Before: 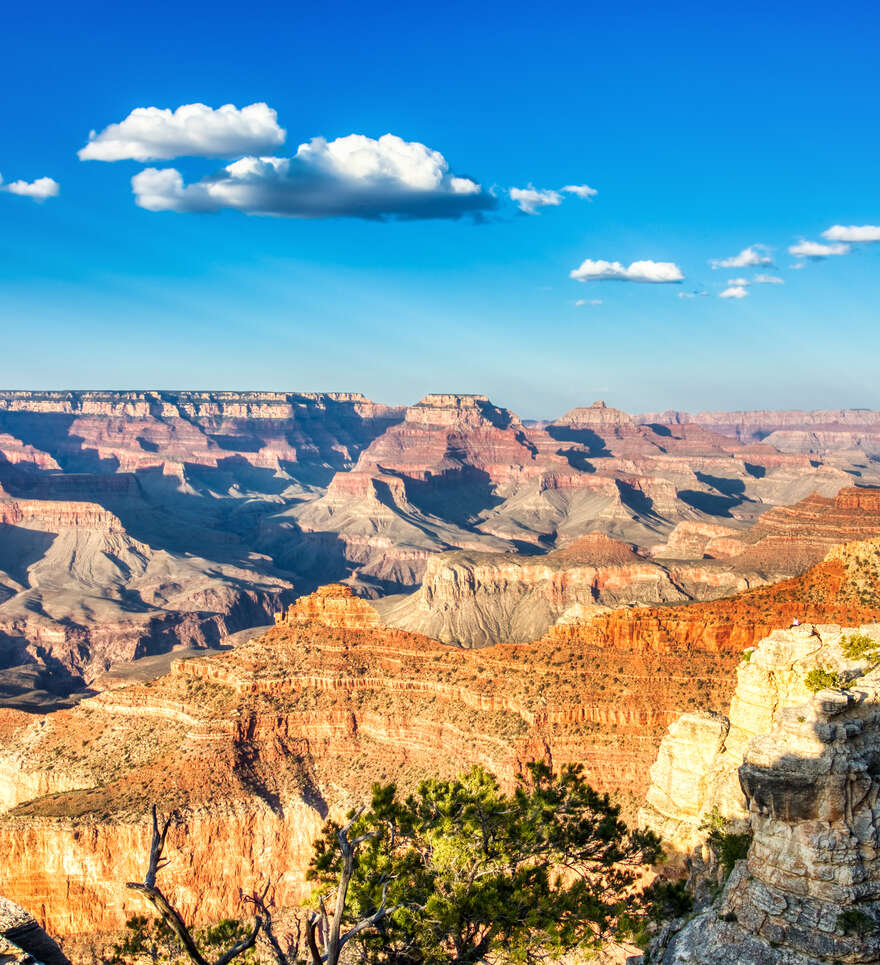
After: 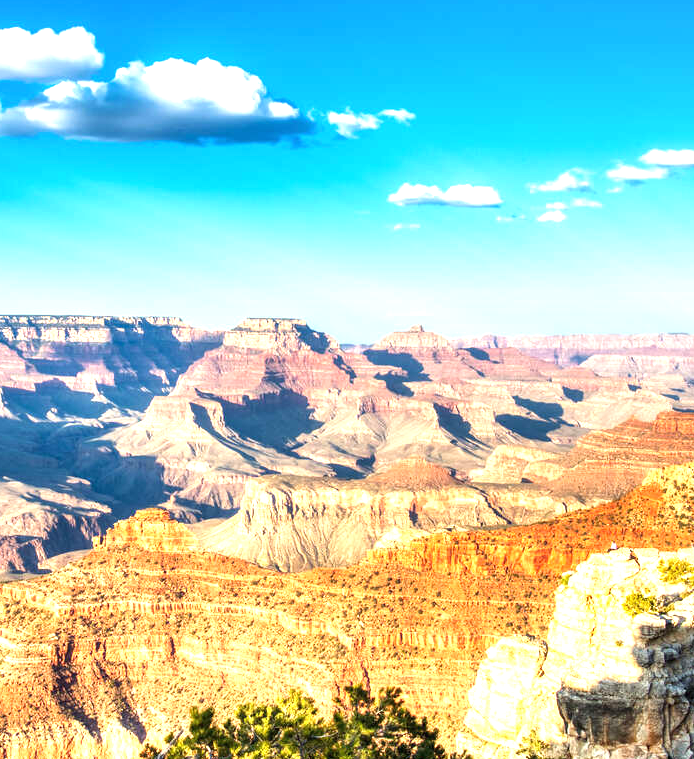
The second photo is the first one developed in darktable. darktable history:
exposure: black level correction 0, exposure 0.953 EV, compensate exposure bias true, compensate highlight preservation false
crop and rotate: left 20.74%, top 7.912%, right 0.375%, bottom 13.378%
